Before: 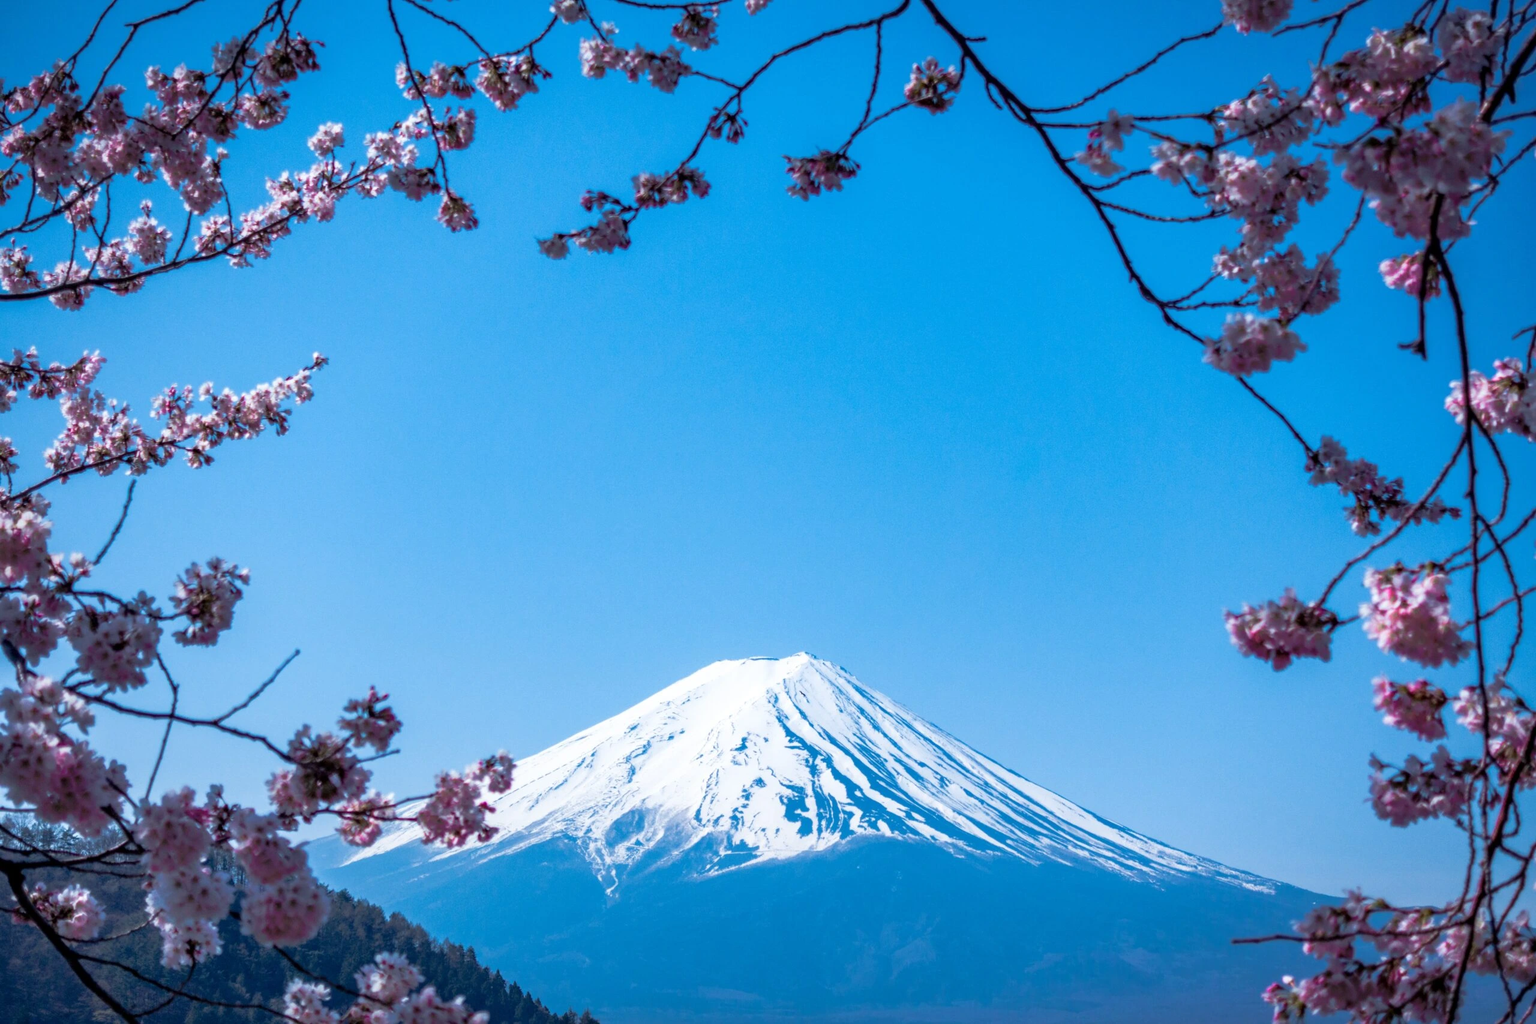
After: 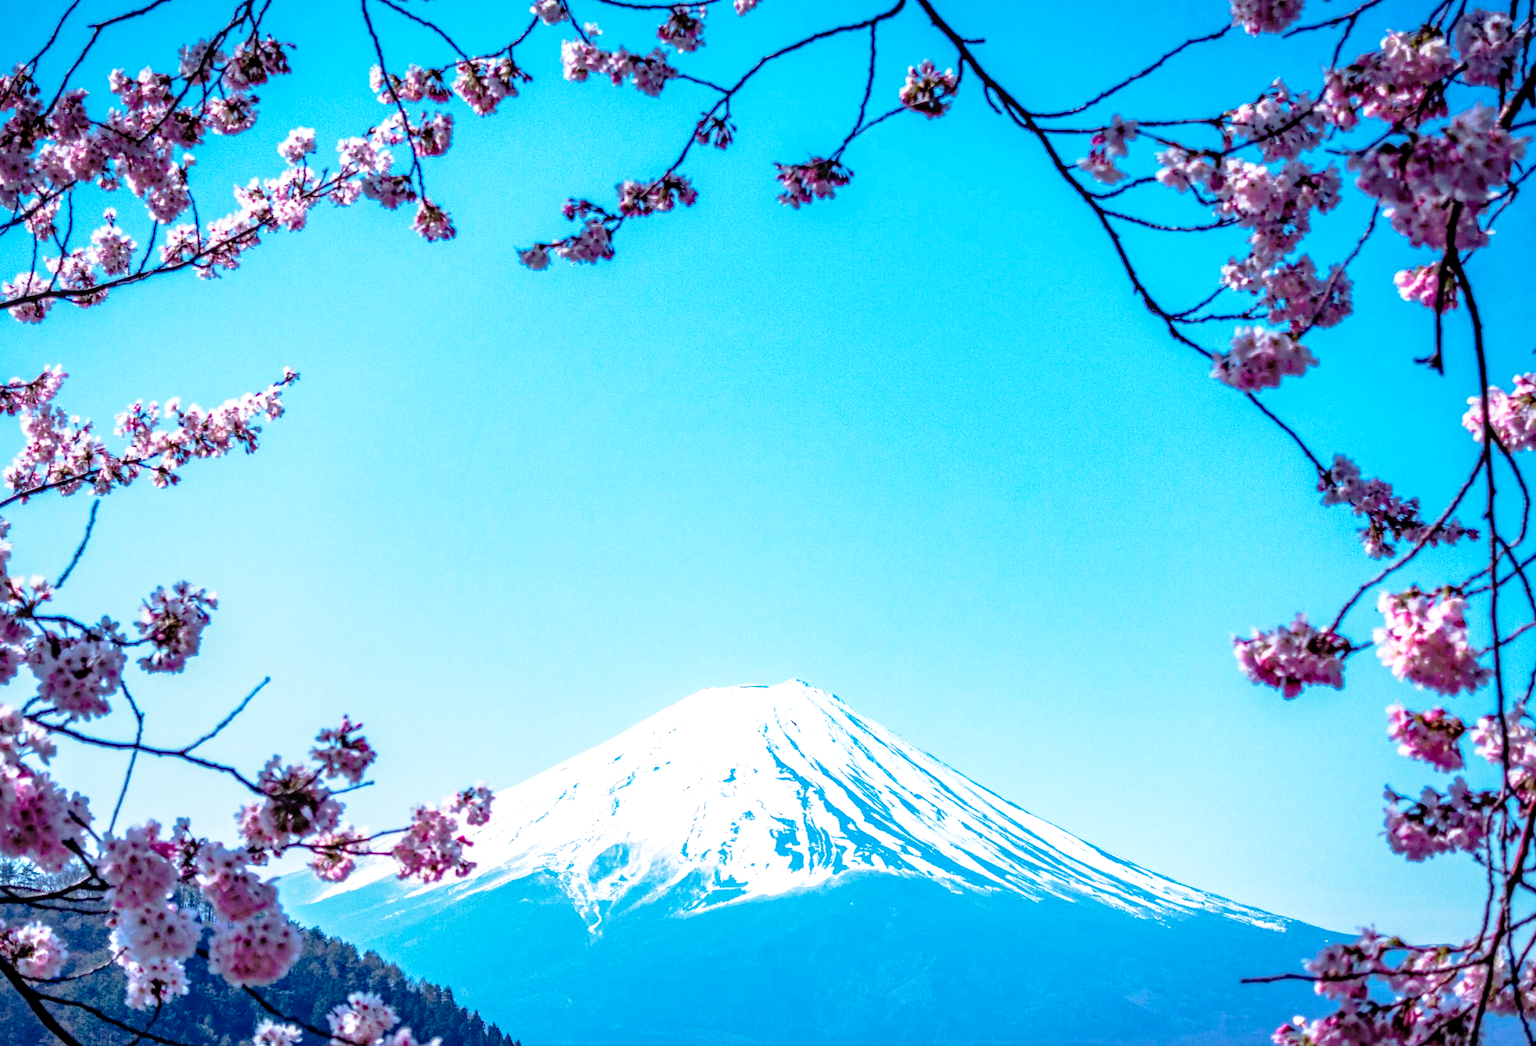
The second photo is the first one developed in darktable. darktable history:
base curve: curves: ch0 [(0, 0) (0.012, 0.01) (0.073, 0.168) (0.31, 0.711) (0.645, 0.957) (1, 1)], preserve colors none
crop and rotate: left 2.666%, right 1.288%, bottom 1.915%
local contrast: on, module defaults
haze removal: compatibility mode true, adaptive false
